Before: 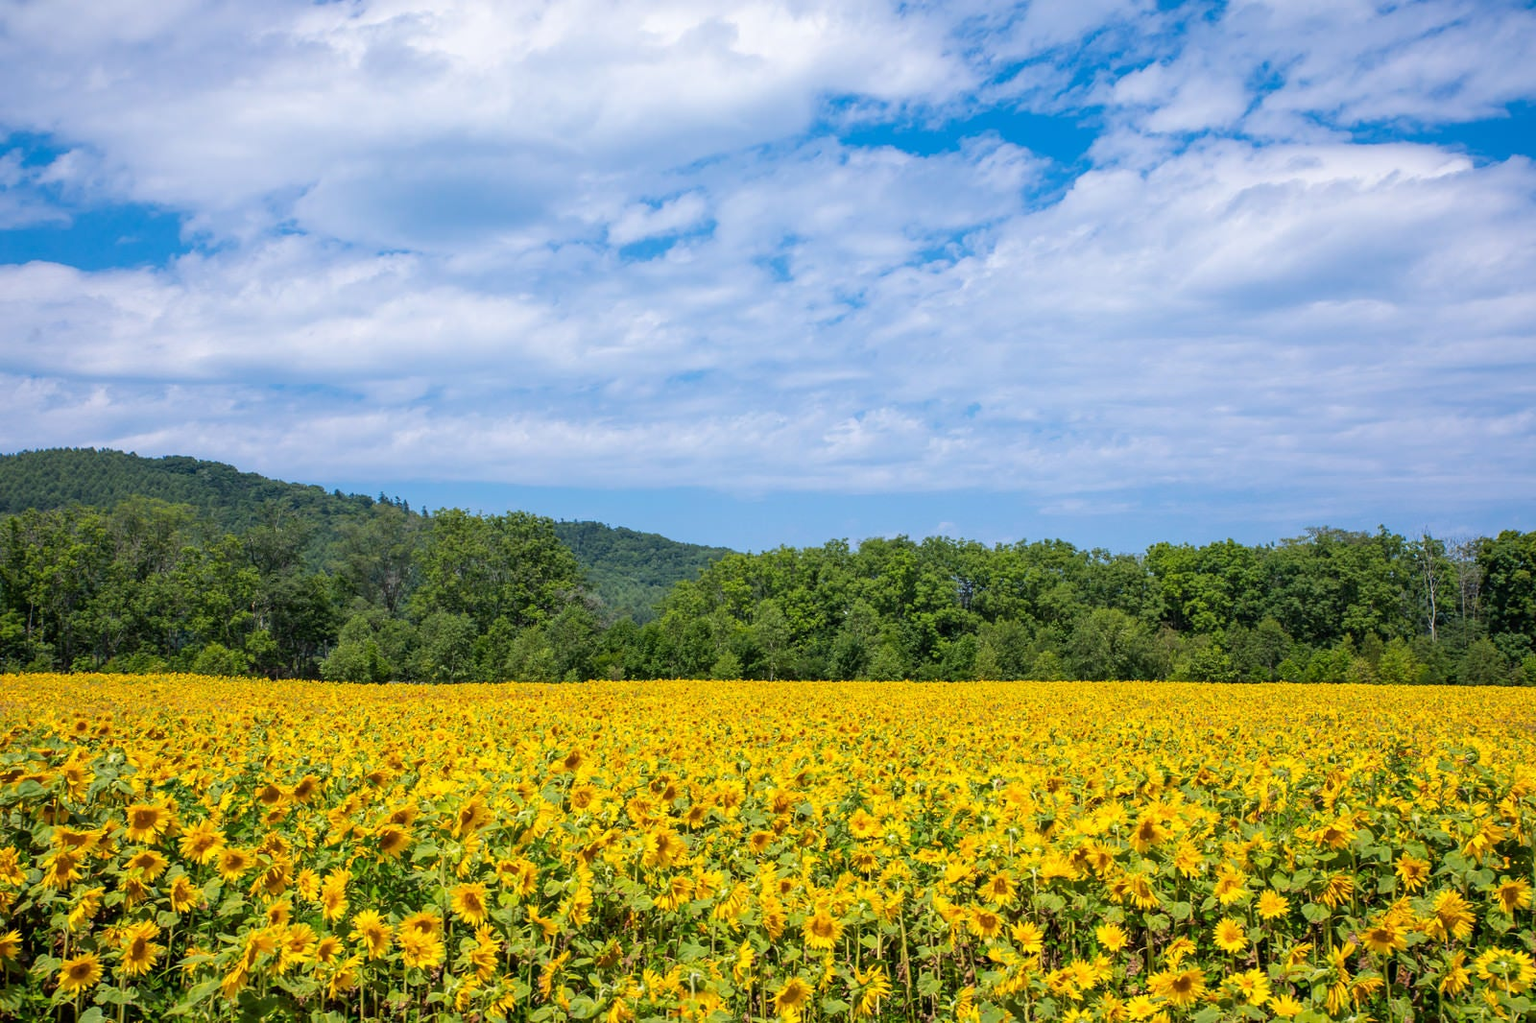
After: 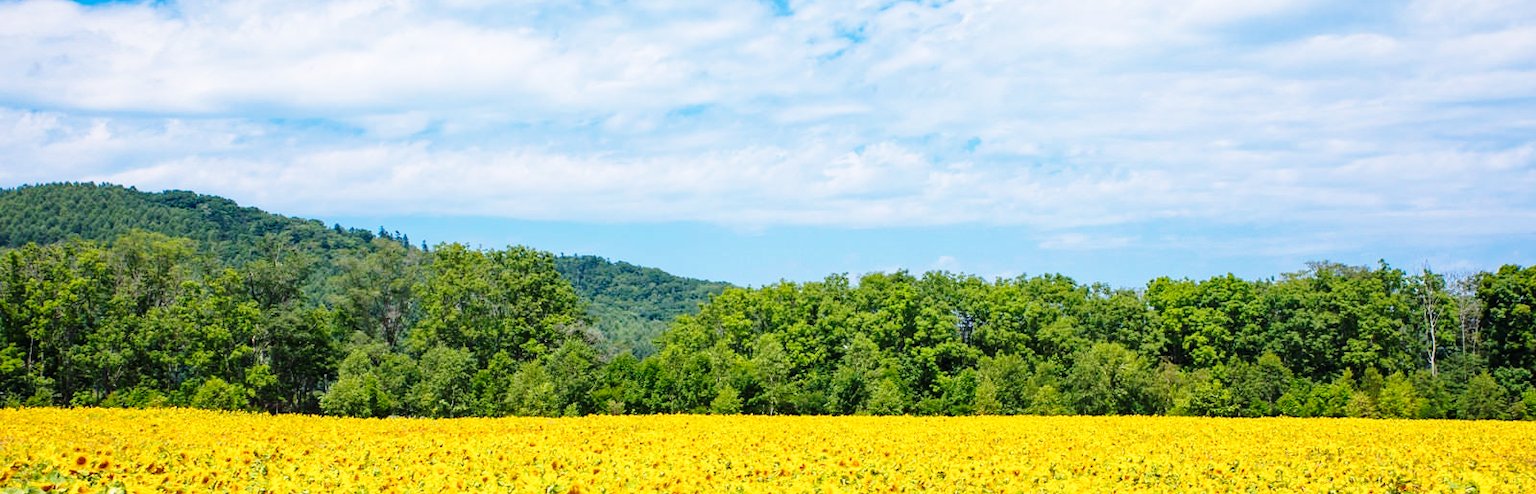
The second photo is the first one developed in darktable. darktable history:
crop and rotate: top 26.056%, bottom 25.543%
haze removal: compatibility mode true, adaptive false
base curve: curves: ch0 [(0, 0) (0.028, 0.03) (0.121, 0.232) (0.46, 0.748) (0.859, 0.968) (1, 1)], preserve colors none
